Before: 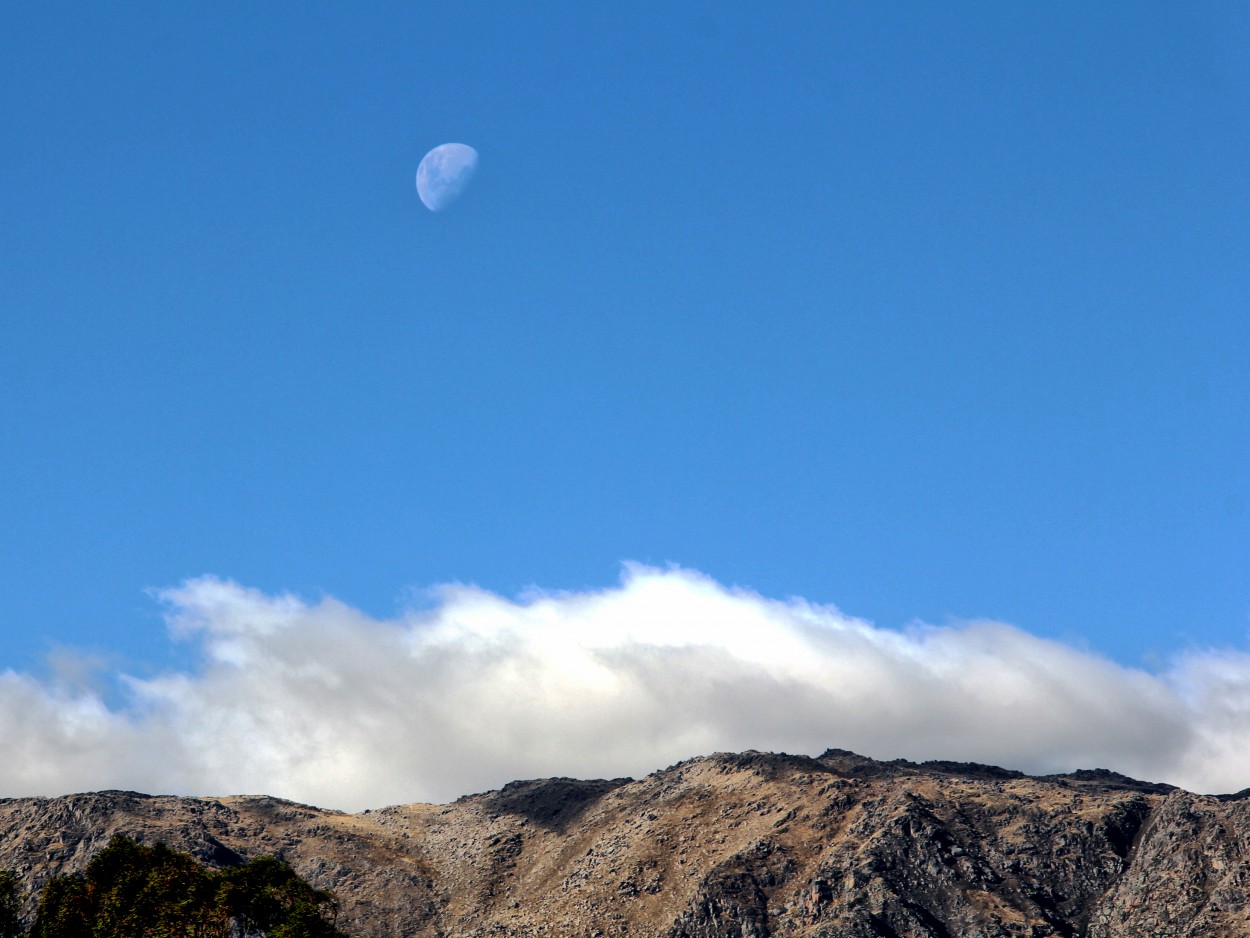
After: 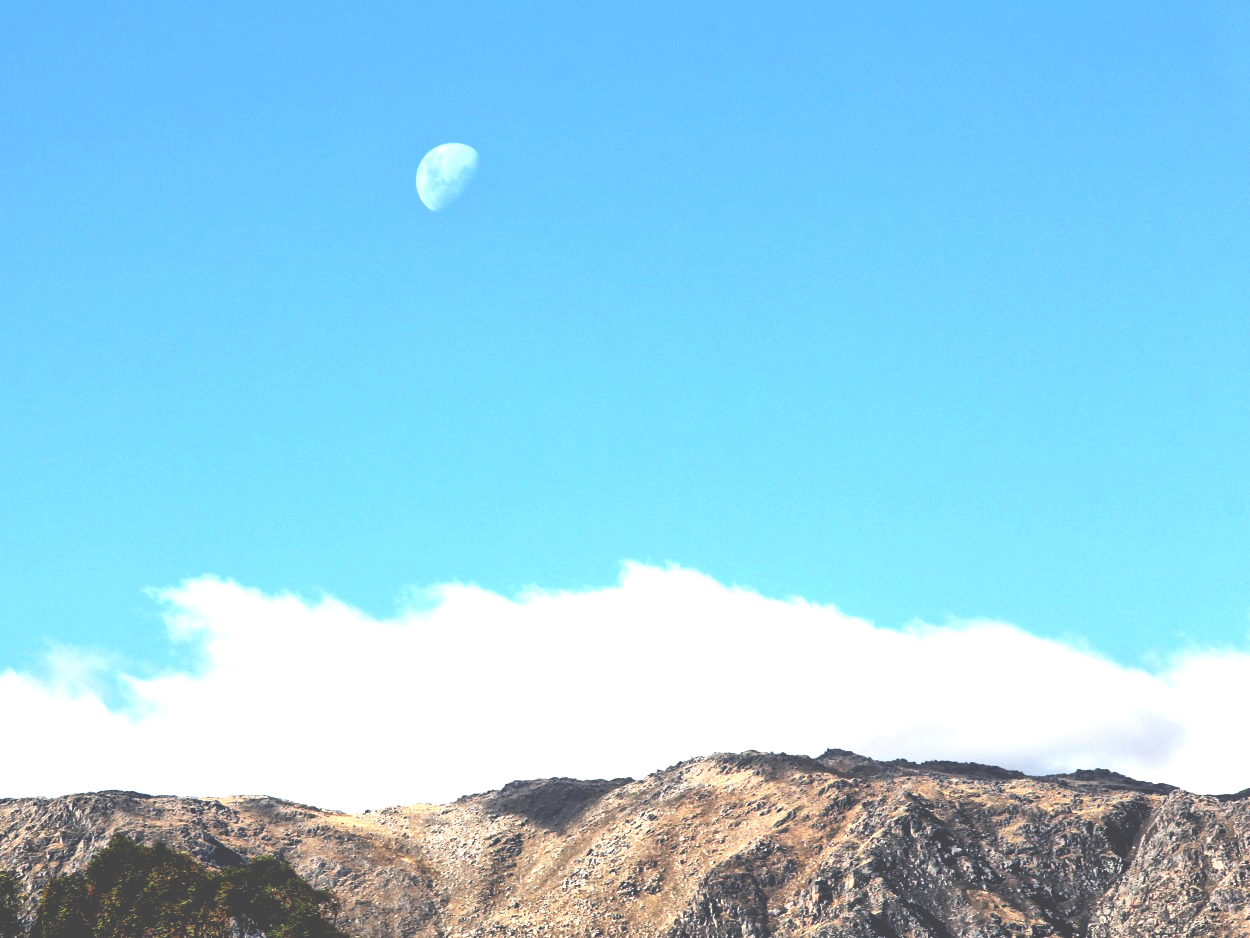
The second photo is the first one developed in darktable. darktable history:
exposure: black level correction -0.023, exposure 1.393 EV, compensate exposure bias true, compensate highlight preservation false
